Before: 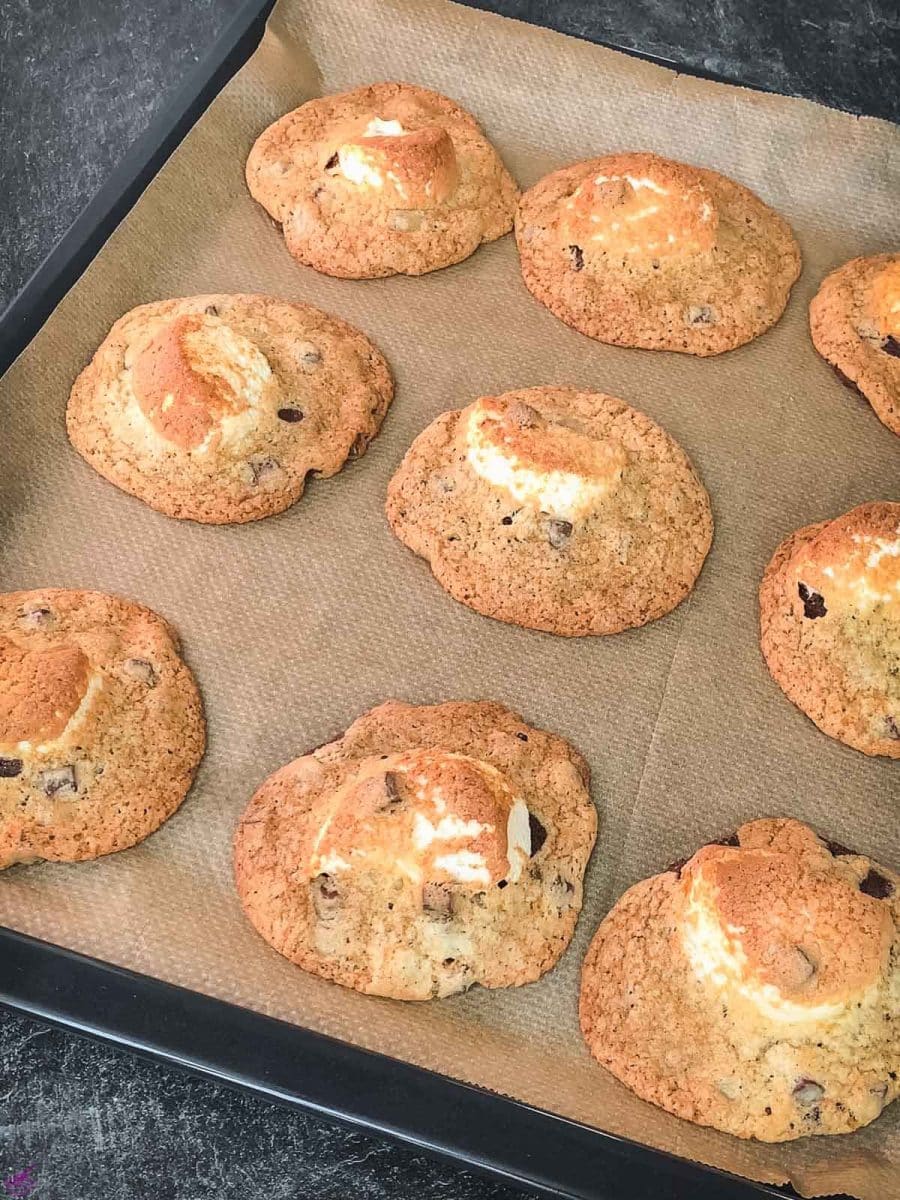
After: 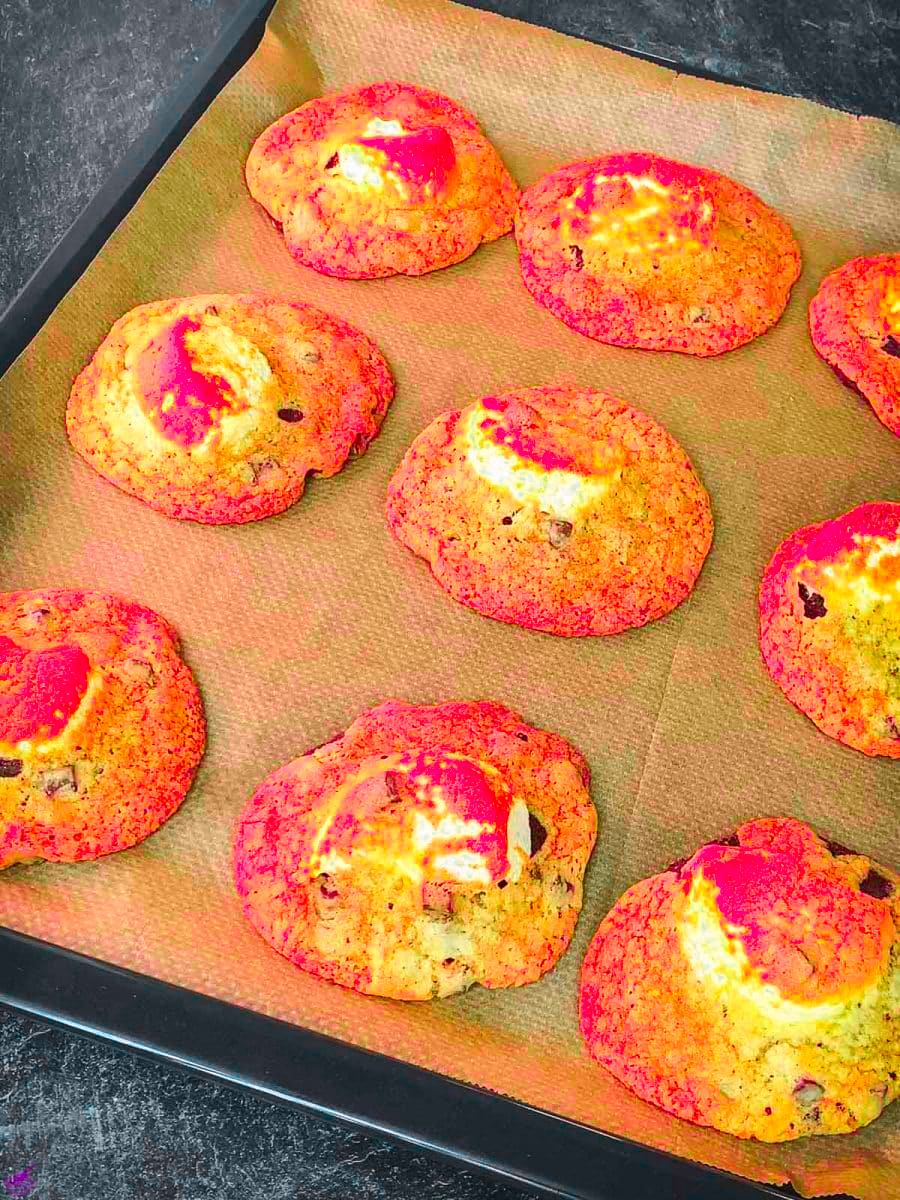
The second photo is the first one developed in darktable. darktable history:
color correction: saturation 1.8
color zones: curves: ch0 [(0, 0.533) (0.126, 0.533) (0.234, 0.533) (0.368, 0.357) (0.5, 0.5) (0.625, 0.5) (0.74, 0.637) (0.875, 0.5)]; ch1 [(0.004, 0.708) (0.129, 0.662) (0.25, 0.5) (0.375, 0.331) (0.496, 0.396) (0.625, 0.649) (0.739, 0.26) (0.875, 0.5) (1, 0.478)]; ch2 [(0, 0.409) (0.132, 0.403) (0.236, 0.558) (0.379, 0.448) (0.5, 0.5) (0.625, 0.5) (0.691, 0.39) (0.875, 0.5)]
